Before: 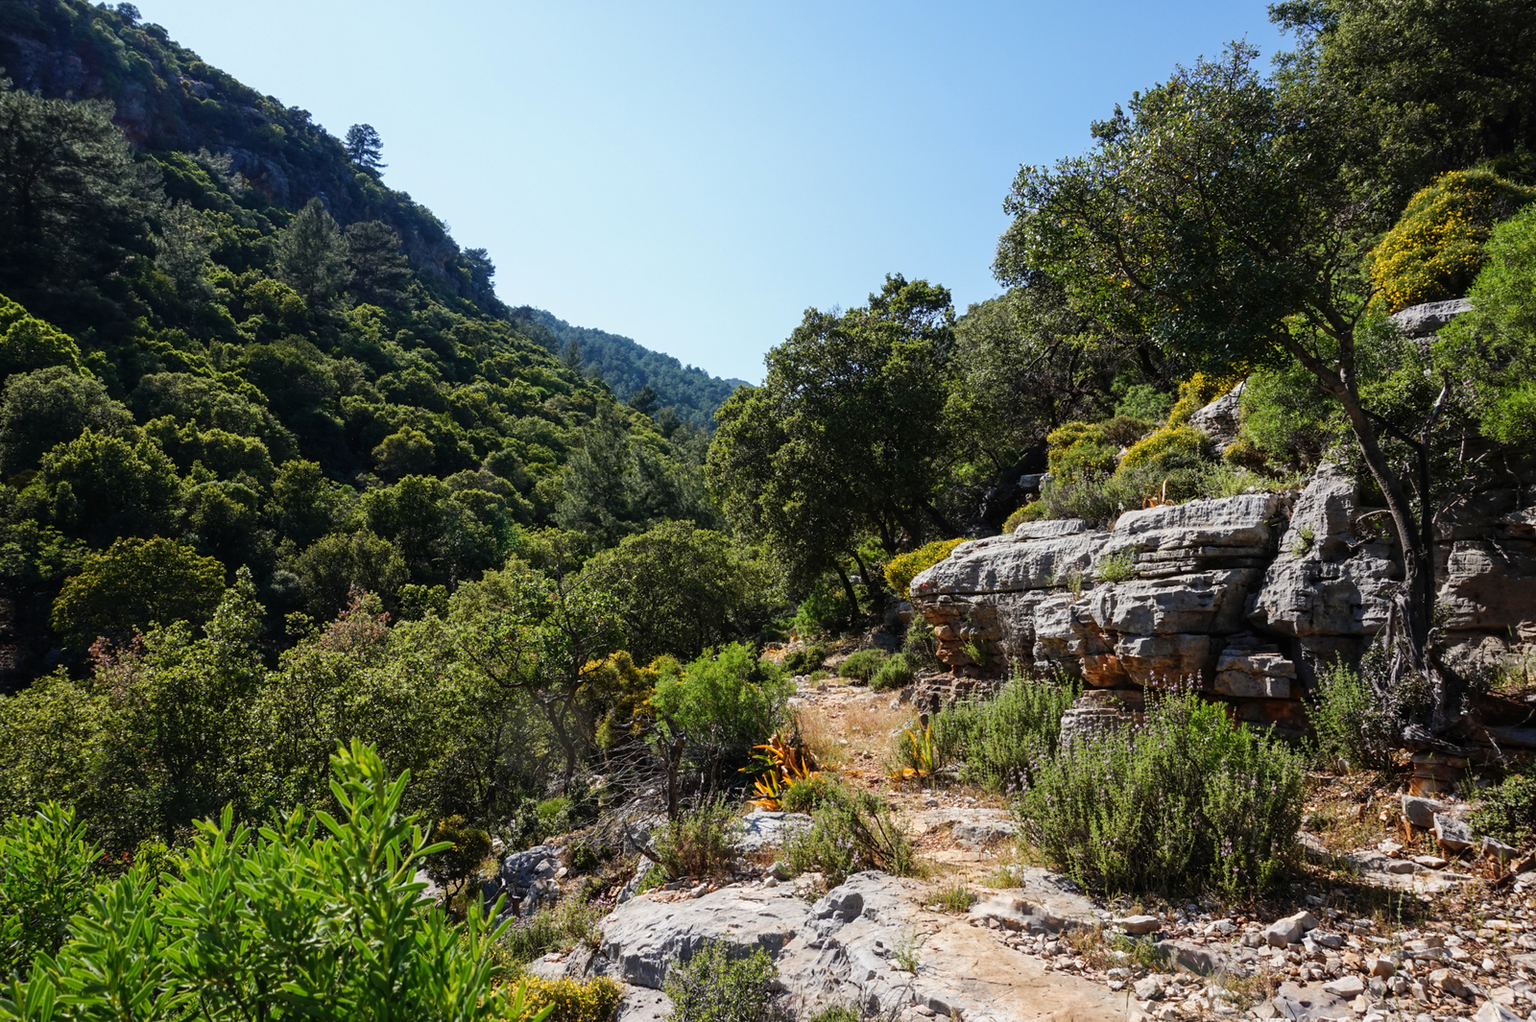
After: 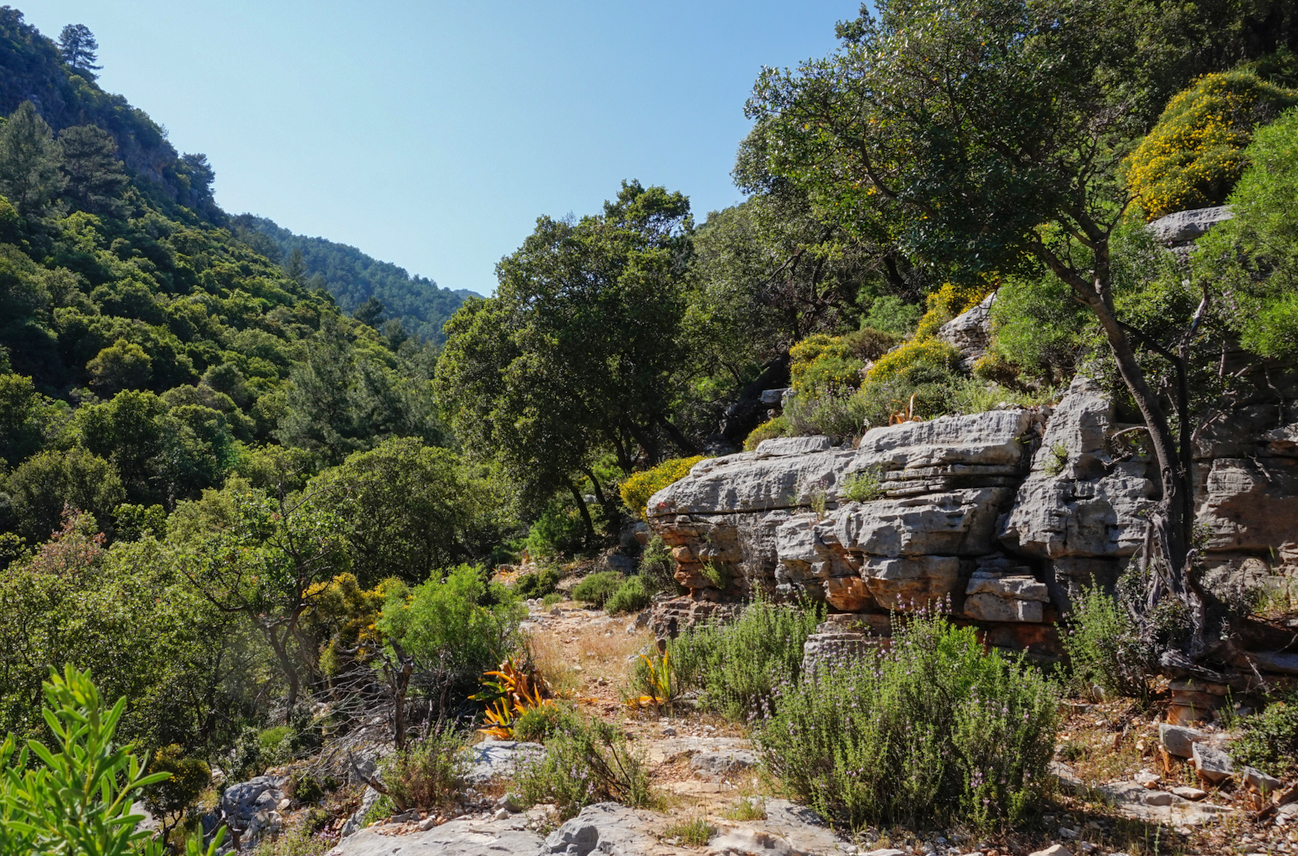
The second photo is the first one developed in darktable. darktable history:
shadows and highlights: on, module defaults
crop: left 18.825%, top 9.899%, right 0.001%, bottom 9.651%
